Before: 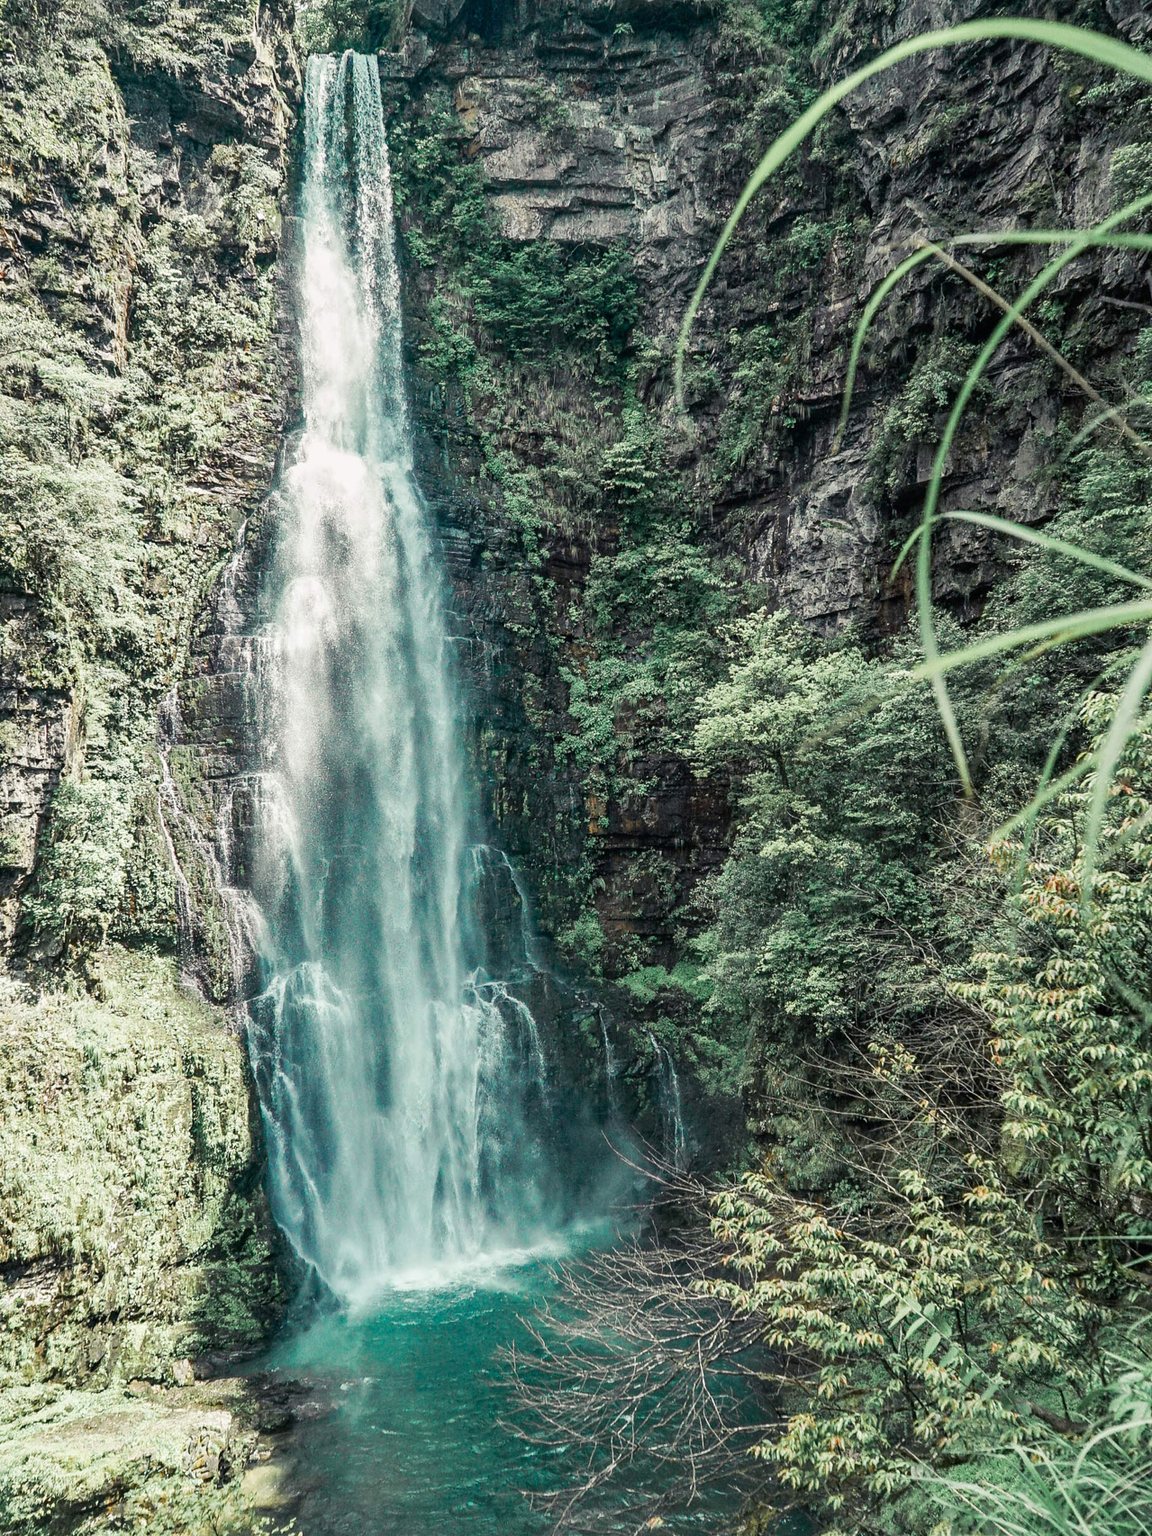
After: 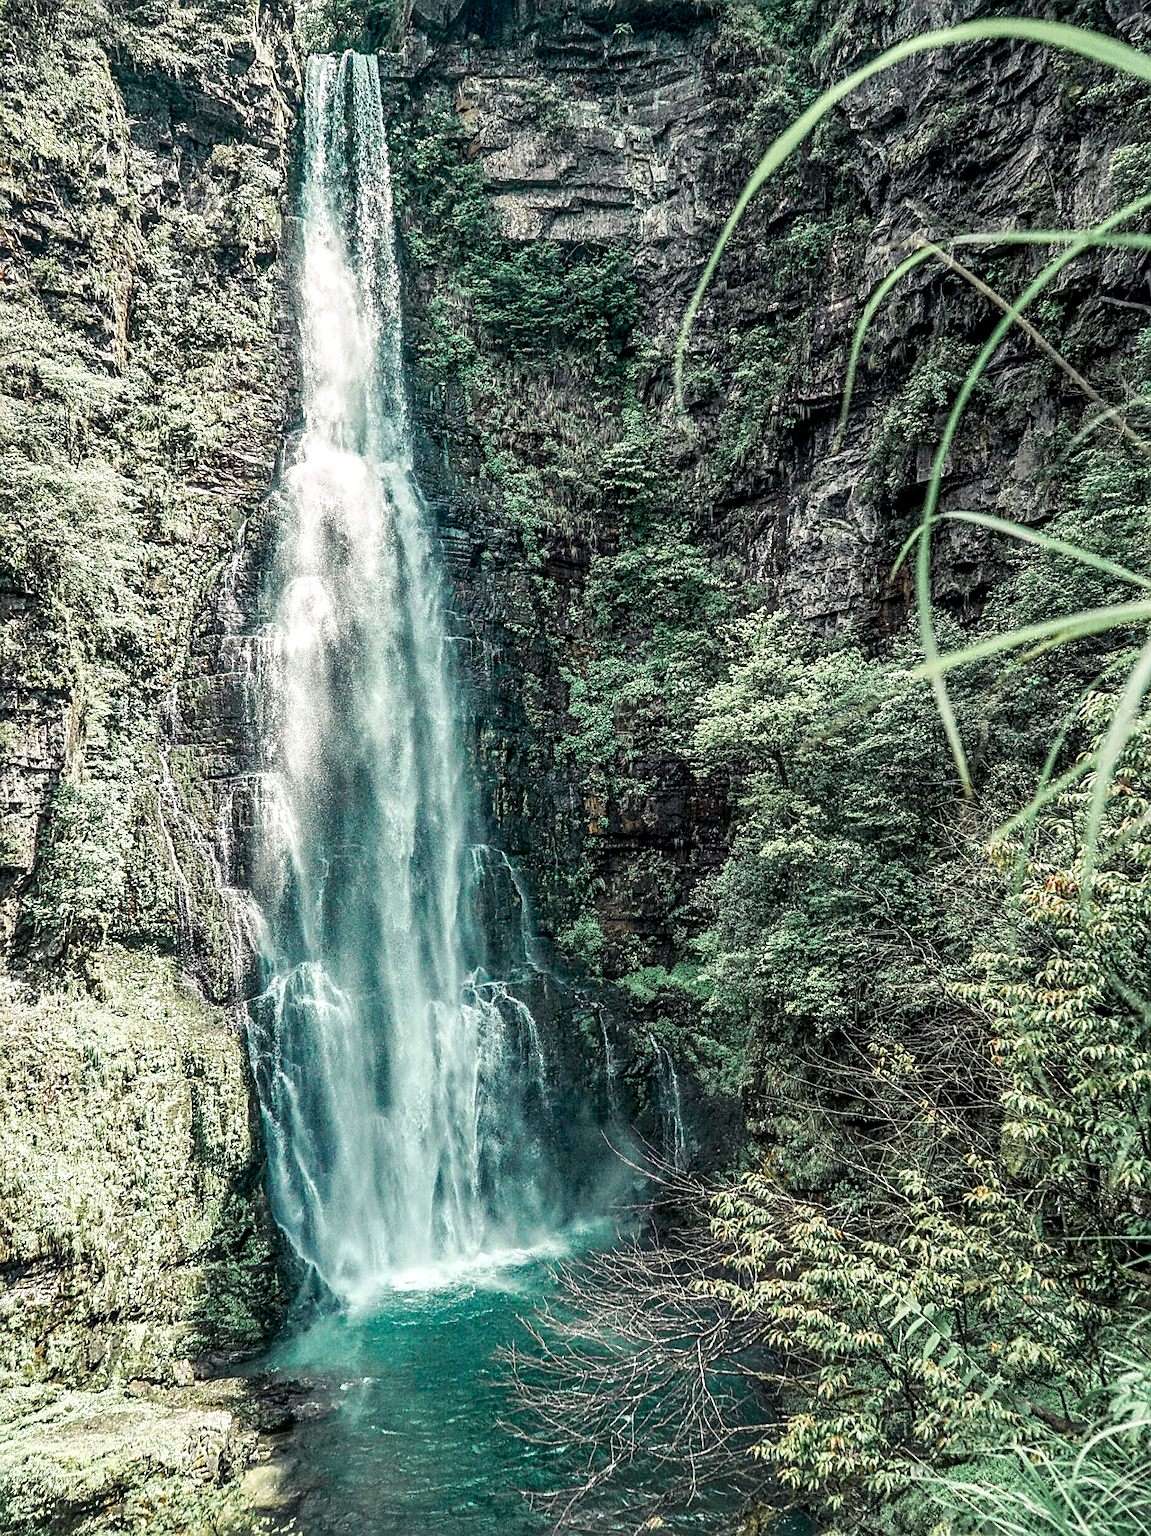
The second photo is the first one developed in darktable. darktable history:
sharpen: on, module defaults
local contrast: detail 142%
